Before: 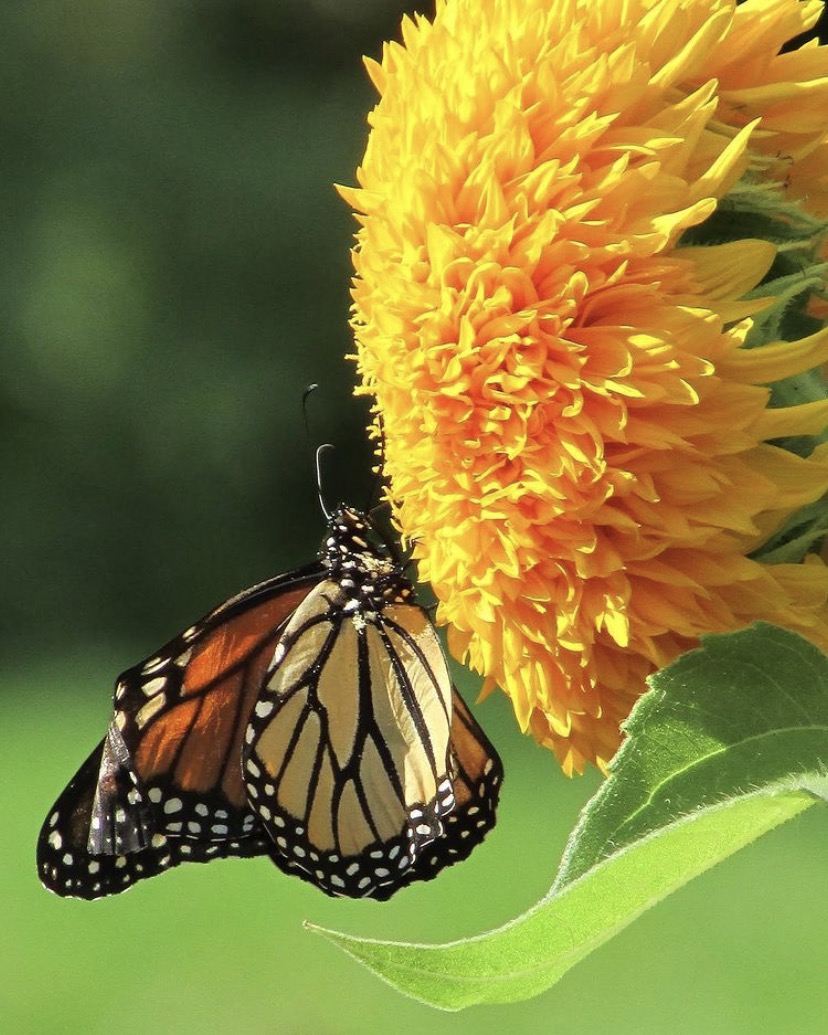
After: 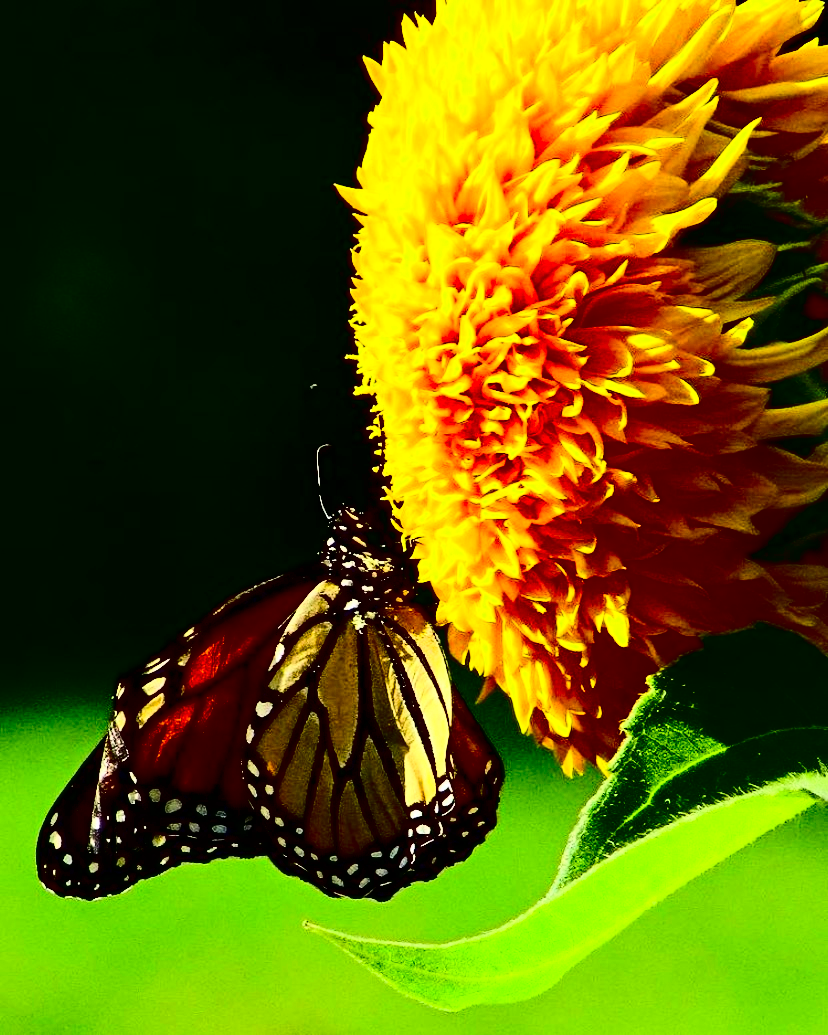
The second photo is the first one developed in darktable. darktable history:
contrast brightness saturation: contrast 0.776, brightness -0.99, saturation 0.985
